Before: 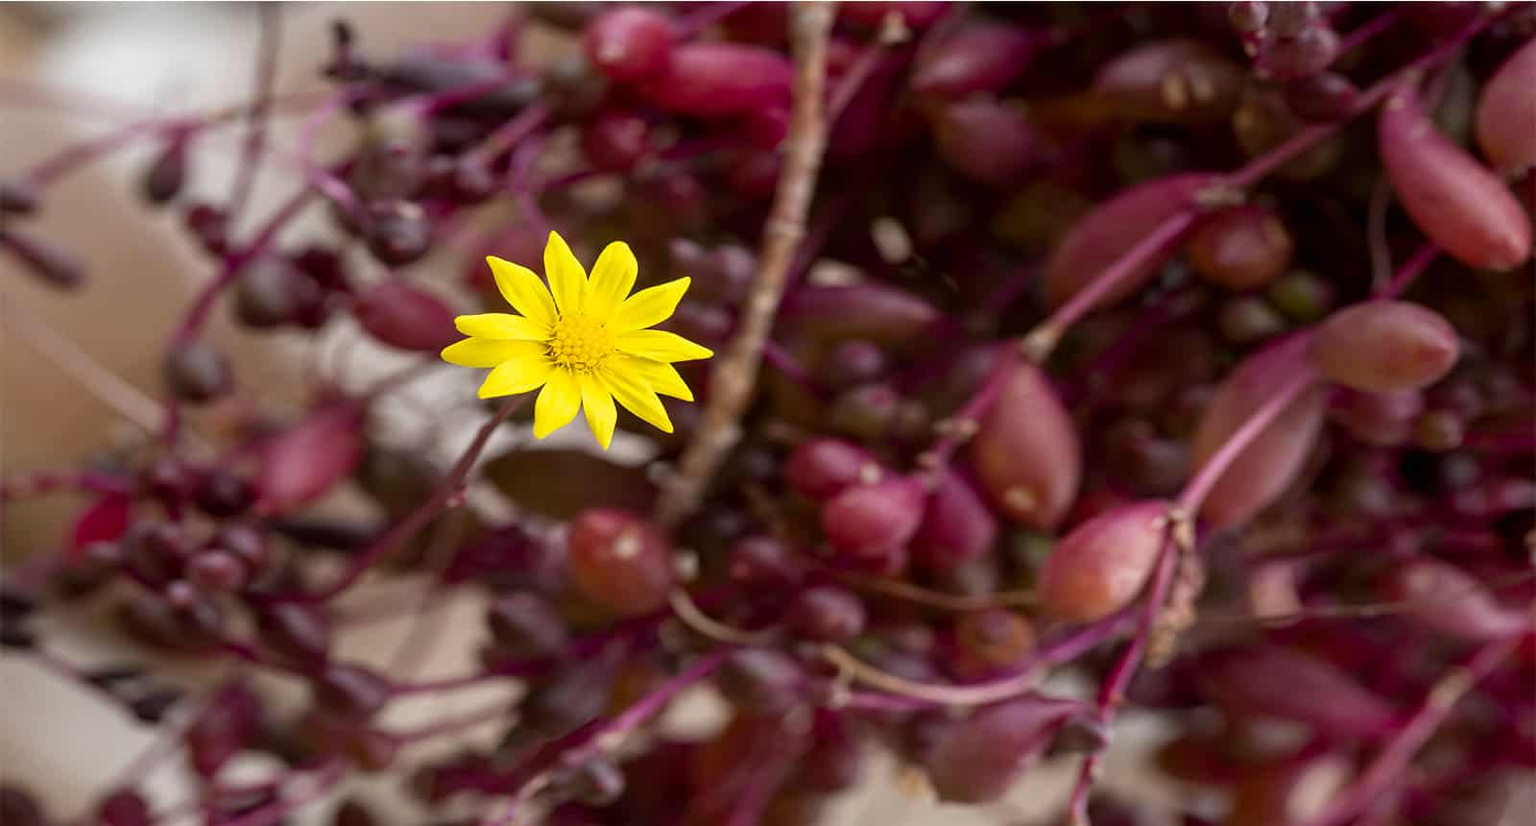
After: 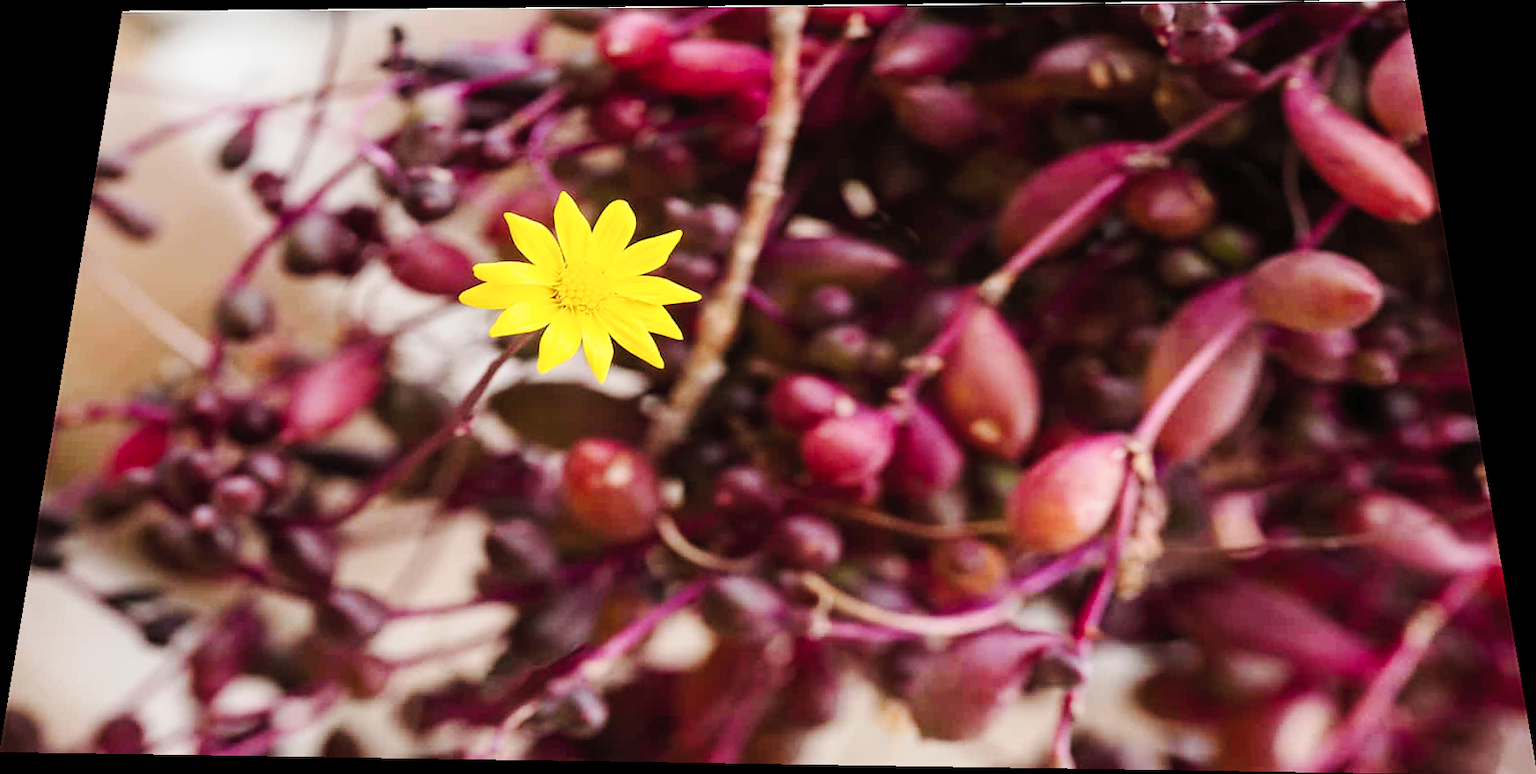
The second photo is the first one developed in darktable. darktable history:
tone curve: curves: ch0 [(0, 0) (0.003, 0.008) (0.011, 0.011) (0.025, 0.018) (0.044, 0.028) (0.069, 0.039) (0.1, 0.056) (0.136, 0.081) (0.177, 0.118) (0.224, 0.164) (0.277, 0.223) (0.335, 0.3) (0.399, 0.399) (0.468, 0.51) (0.543, 0.618) (0.623, 0.71) (0.709, 0.79) (0.801, 0.865) (0.898, 0.93) (1, 1)], preserve colors none
contrast brightness saturation: contrast 0.14, brightness 0.21
rotate and perspective: rotation 0.128°, lens shift (vertical) -0.181, lens shift (horizontal) -0.044, shear 0.001, automatic cropping off
